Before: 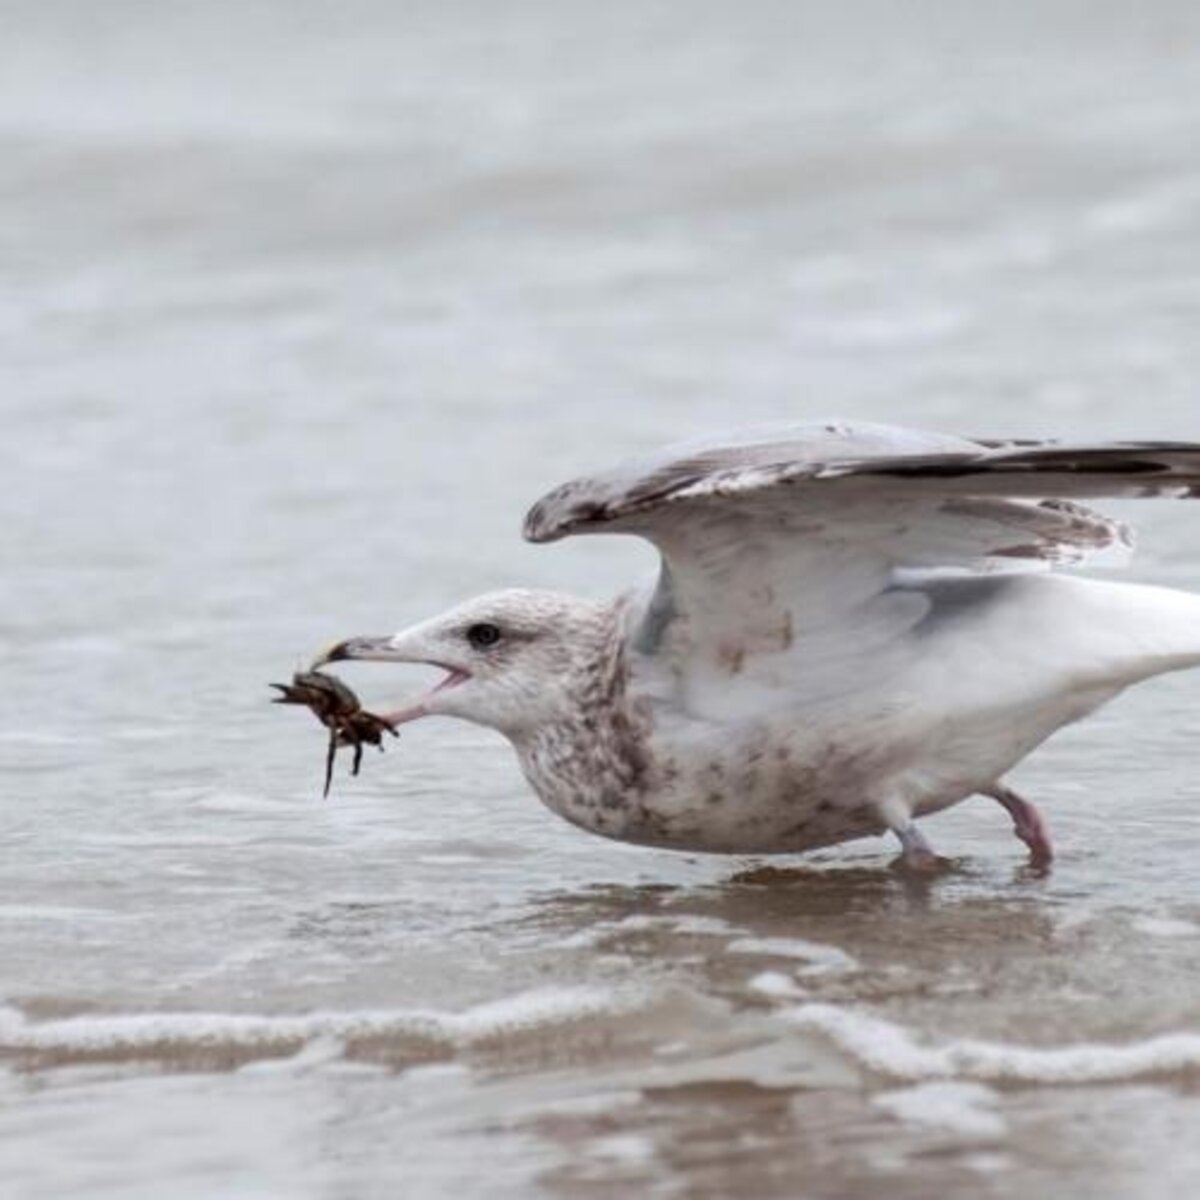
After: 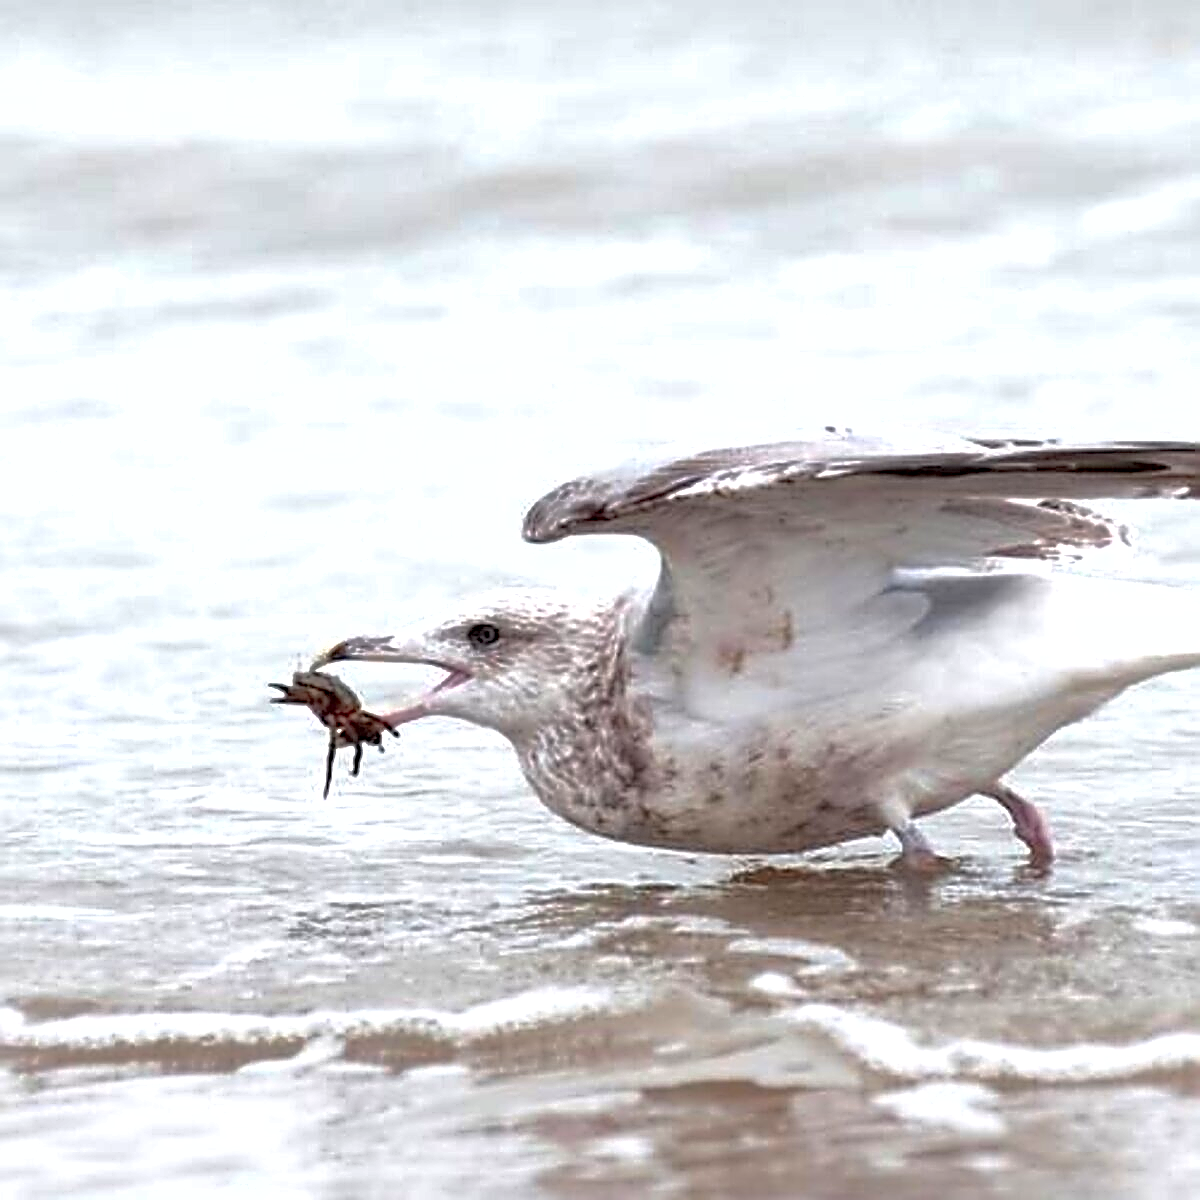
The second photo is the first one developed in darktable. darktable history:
exposure: black level correction 0, exposure 0.7 EV, compensate exposure bias true, compensate highlight preservation false
shadows and highlights: on, module defaults
sharpen: amount 1.861
color zones: curves: ch1 [(0.239, 0.552) (0.75, 0.5)]; ch2 [(0.25, 0.462) (0.749, 0.457)], mix 25.94%
